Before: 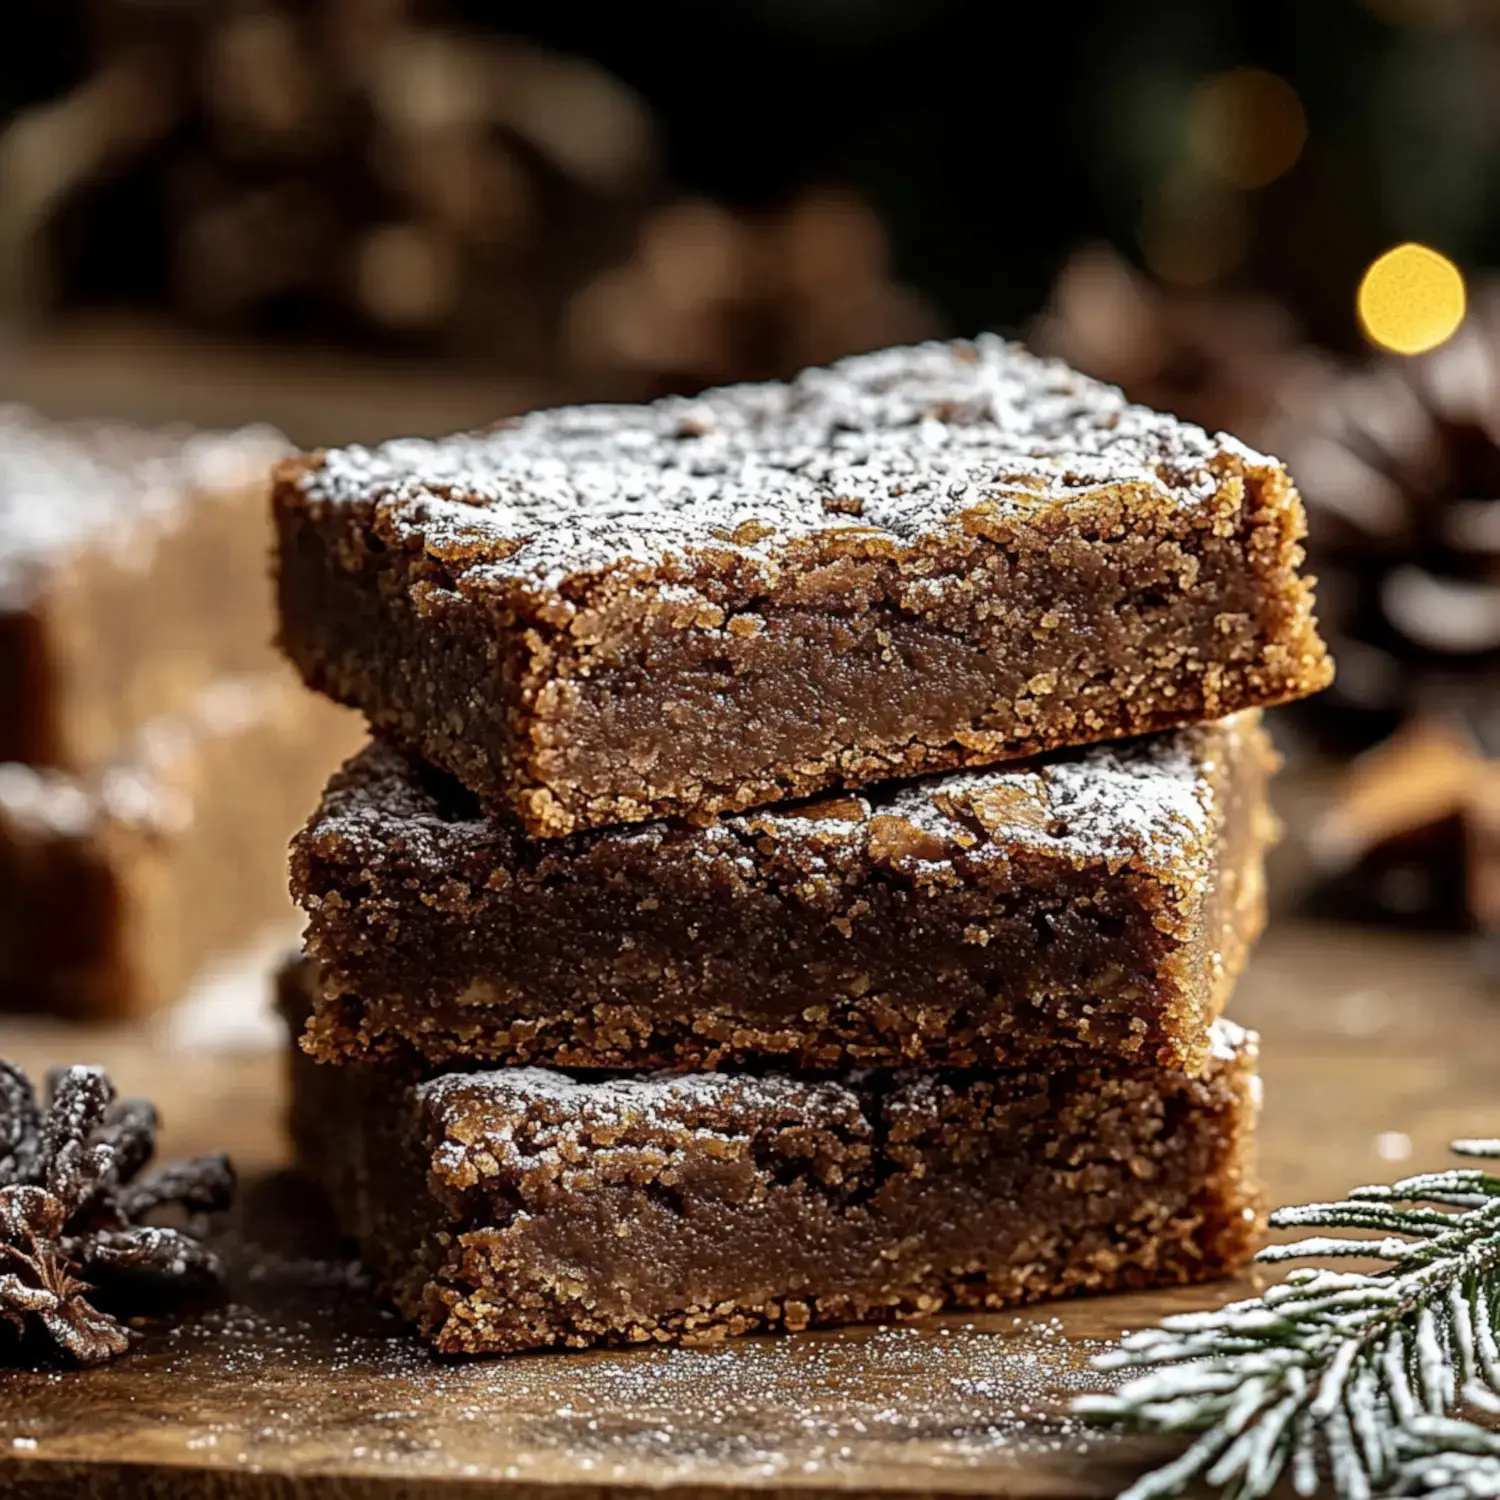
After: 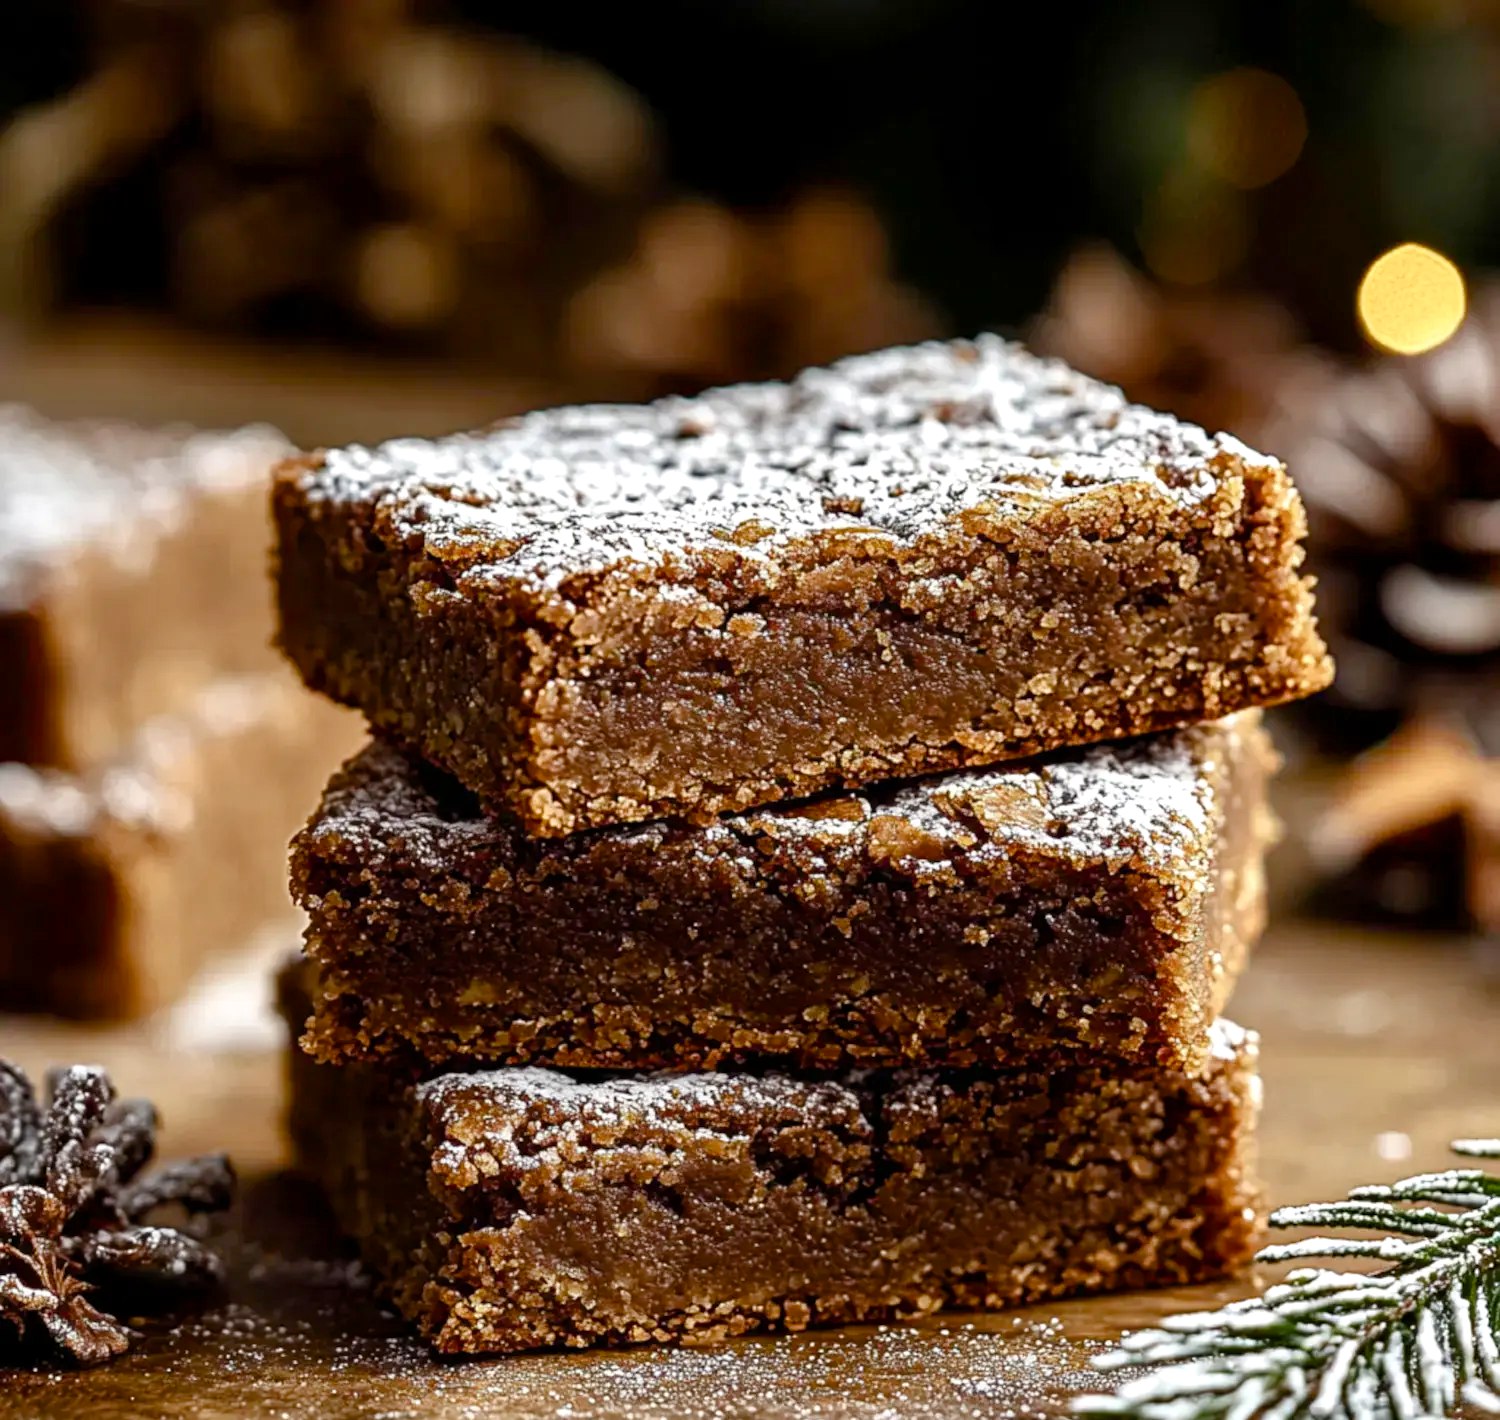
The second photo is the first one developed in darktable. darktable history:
color balance rgb: perceptual saturation grading › global saturation 20%, perceptual saturation grading › highlights -49.581%, perceptual saturation grading › shadows 24.714%, global vibrance 30.46%
exposure: exposure 0.2 EV, compensate exposure bias true, compensate highlight preservation false
crop and rotate: top 0.014%, bottom 5.265%
